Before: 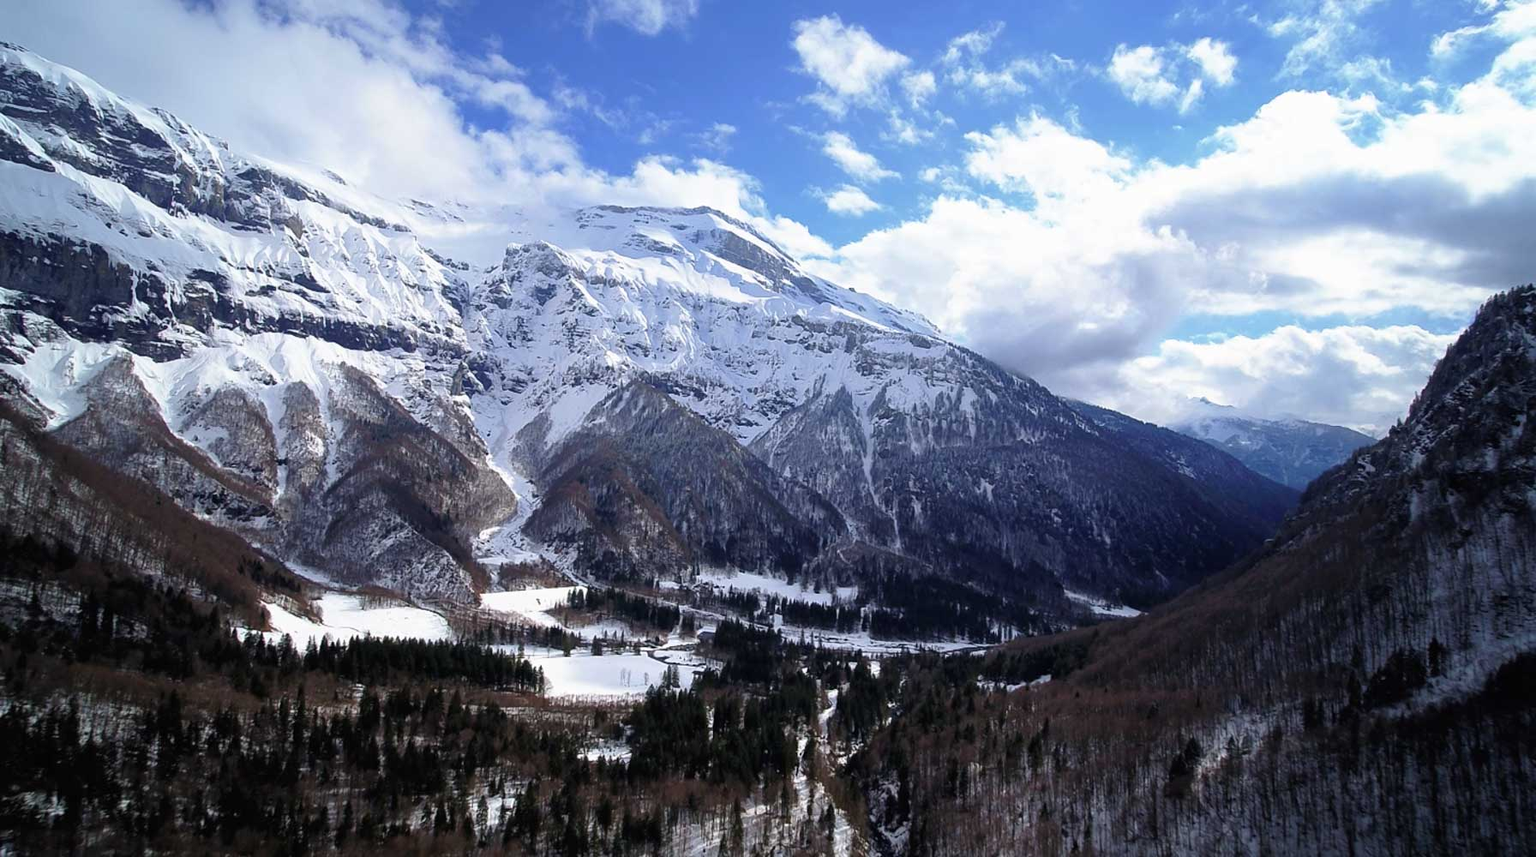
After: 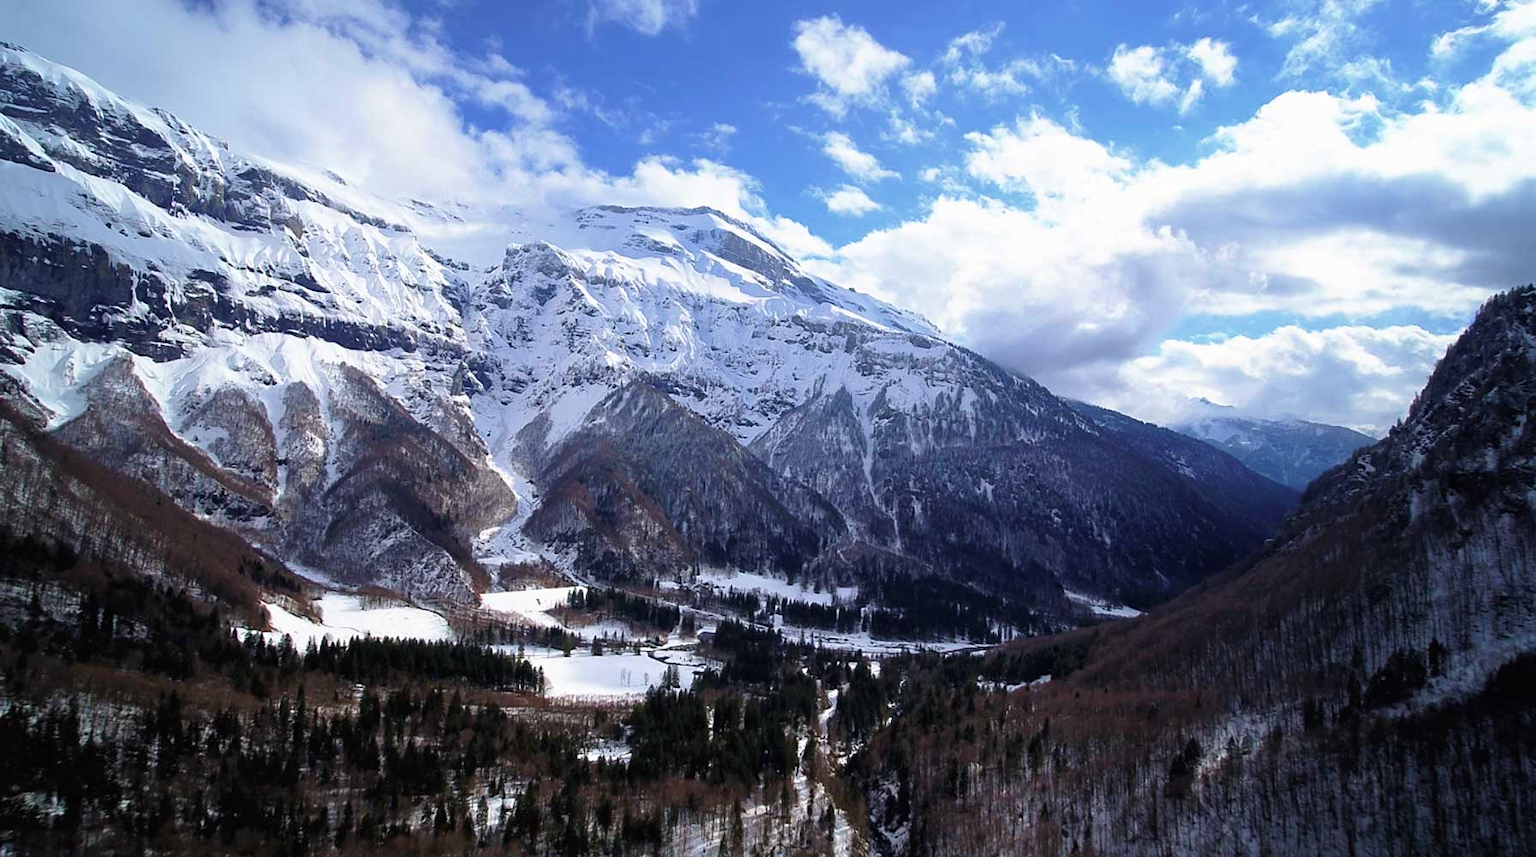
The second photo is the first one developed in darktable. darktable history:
sharpen: radius 5.325, amount 0.312, threshold 26.433
velvia: strength 21.76%
